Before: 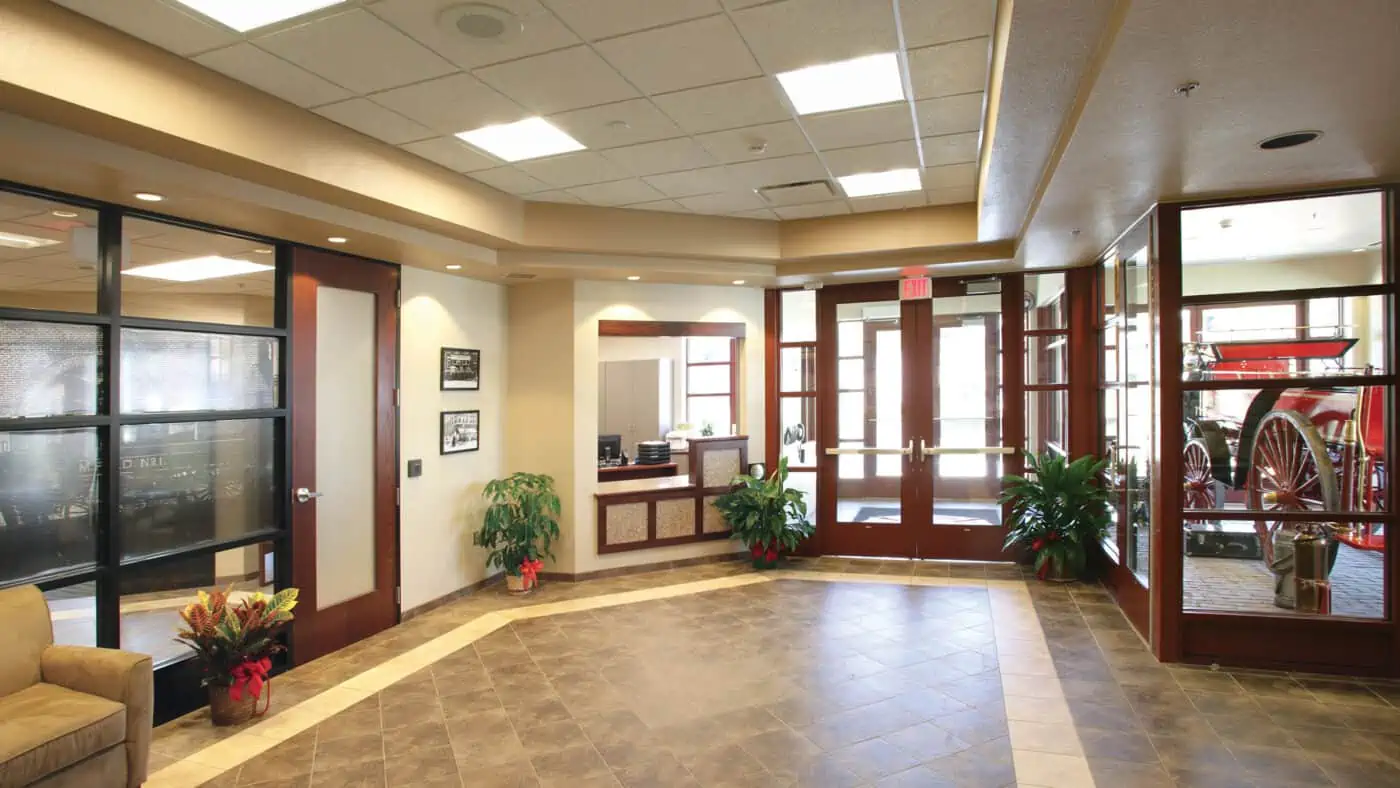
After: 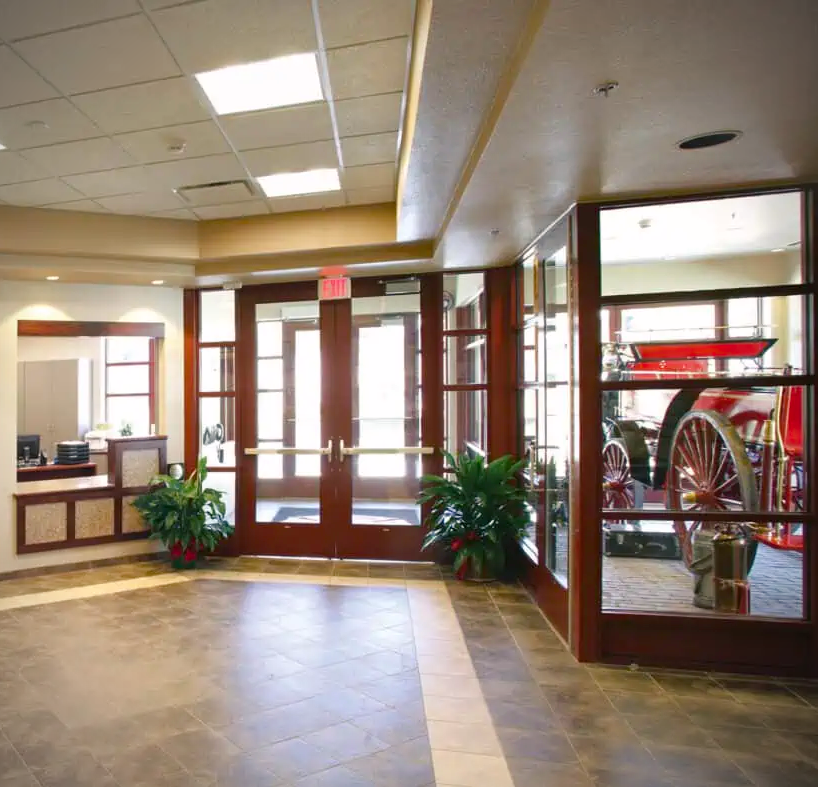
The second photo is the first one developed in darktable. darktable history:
vignetting: fall-off start 92.34%
color balance rgb: shadows lift › chroma 4.198%, shadows lift › hue 252.13°, highlights gain › chroma 0.245%, highlights gain › hue 331.28°, linear chroma grading › shadows -8.478%, linear chroma grading › global chroma 9.734%, perceptual saturation grading › global saturation 0.22%, perceptual saturation grading › highlights -8.577%, perceptual saturation grading › mid-tones 18.157%, perceptual saturation grading › shadows 29.063%
crop: left 41.501%
